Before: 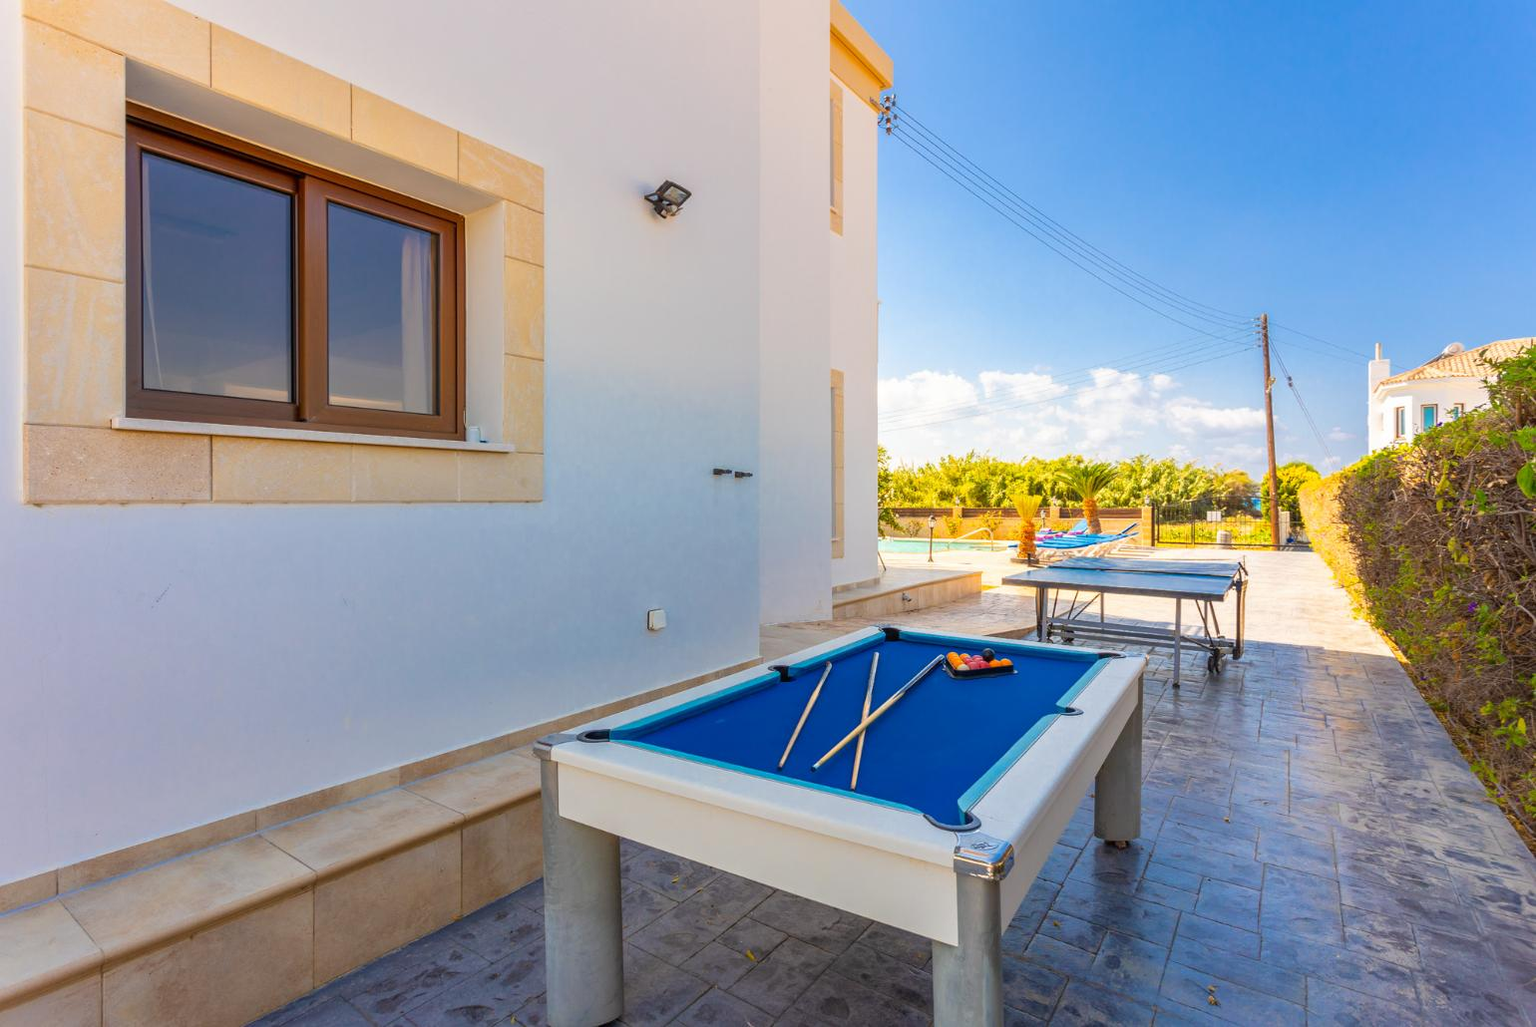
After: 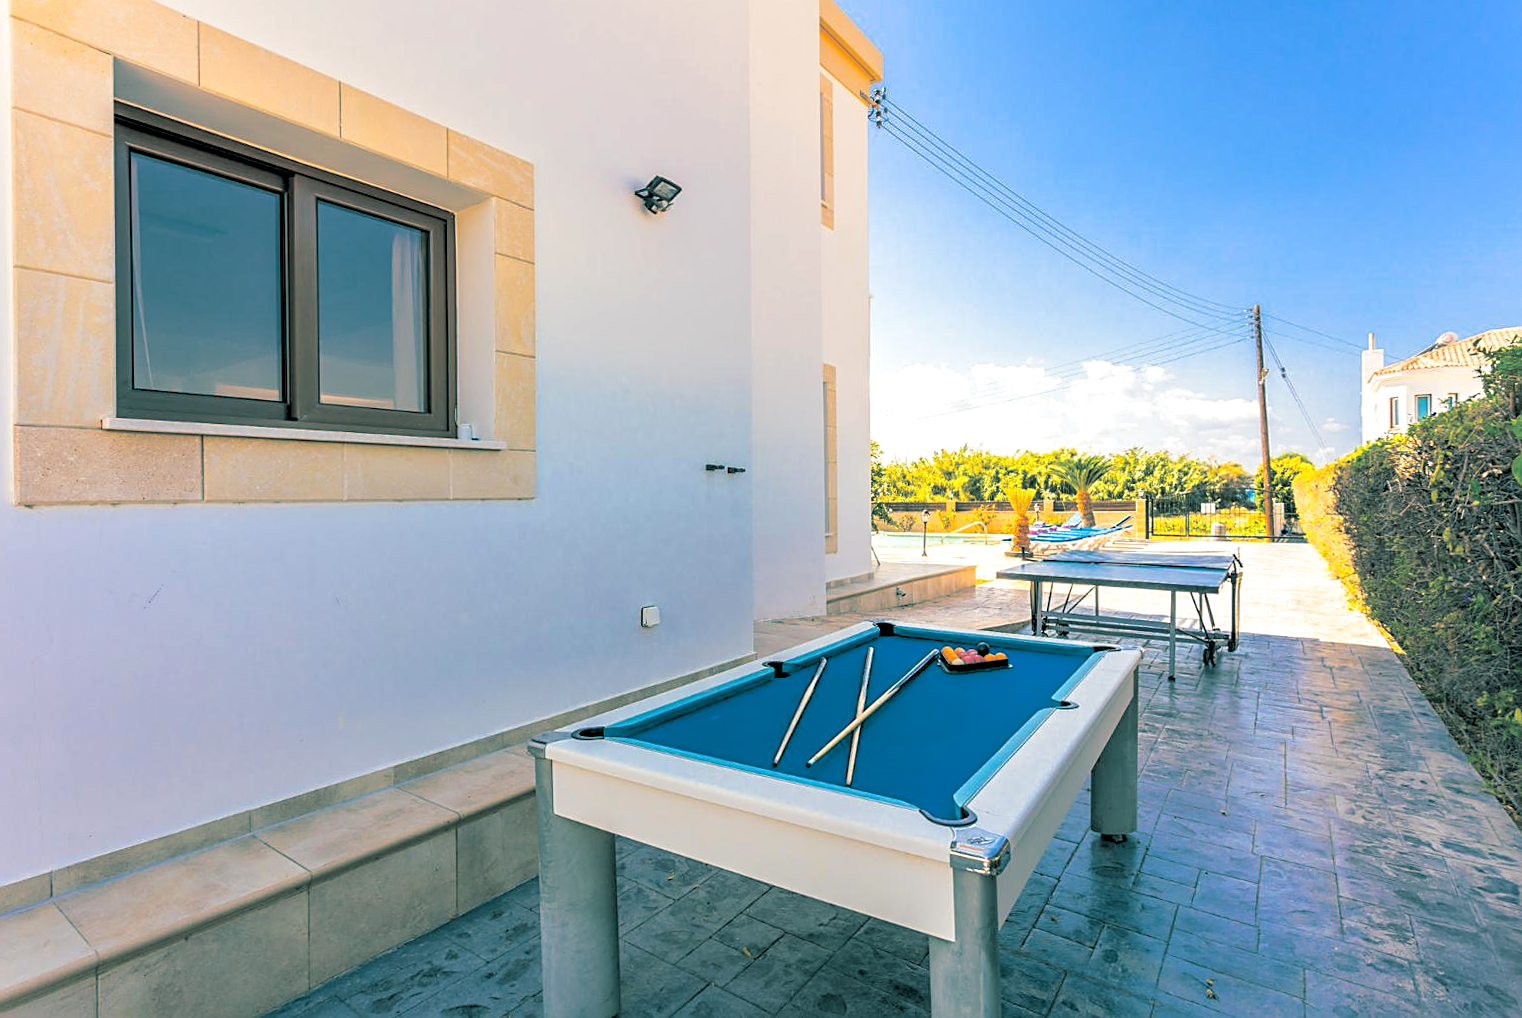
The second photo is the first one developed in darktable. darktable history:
rgb levels: levels [[0.01, 0.419, 0.839], [0, 0.5, 1], [0, 0.5, 1]]
rotate and perspective: rotation -0.45°, automatic cropping original format, crop left 0.008, crop right 0.992, crop top 0.012, crop bottom 0.988
sharpen: on, module defaults
split-toning: shadows › hue 186.43°, highlights › hue 49.29°, compress 30.29%
